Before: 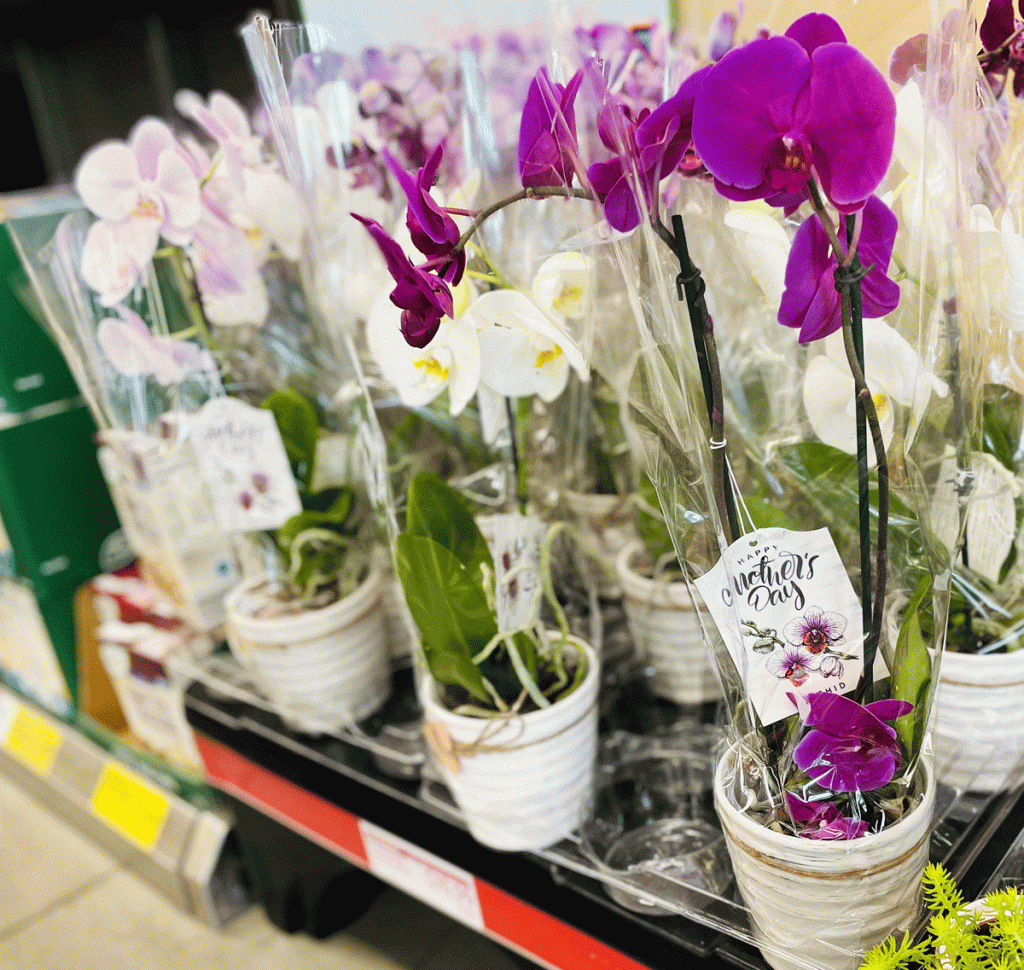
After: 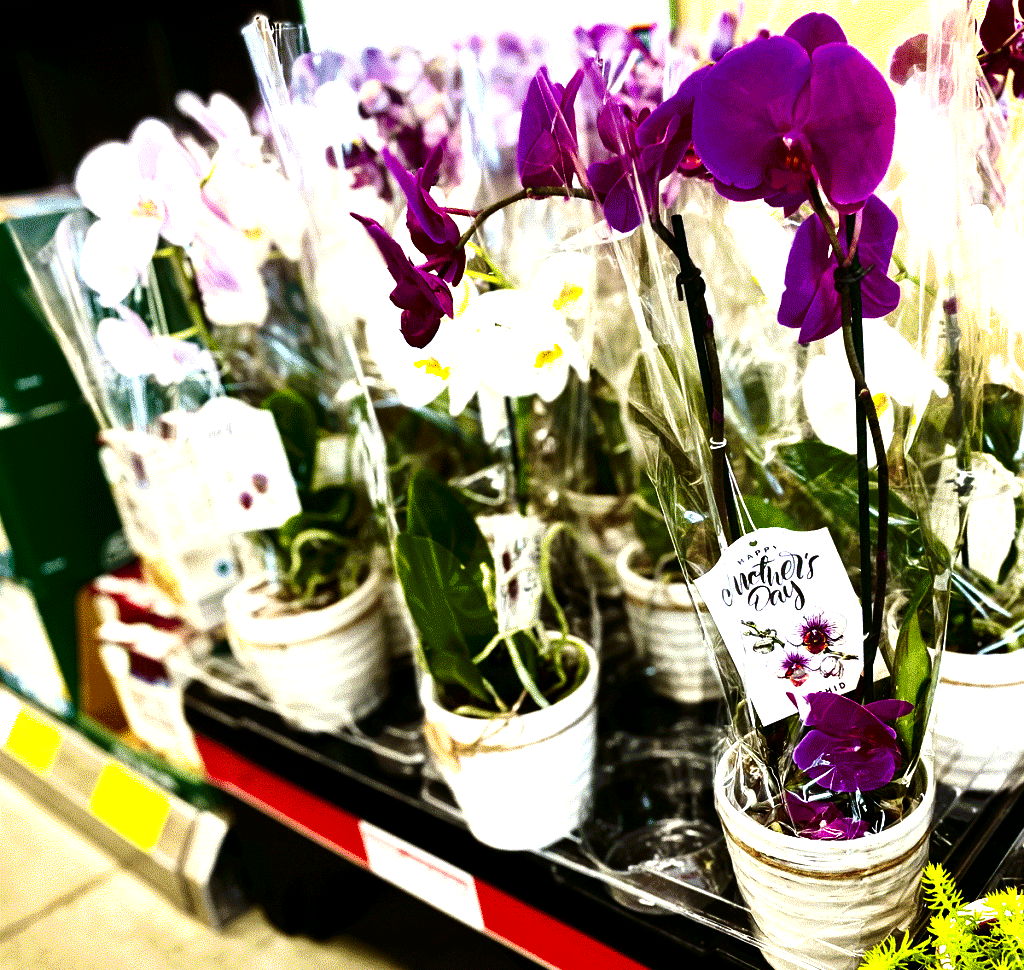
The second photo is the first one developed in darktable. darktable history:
contrast brightness saturation: contrast 0.094, brightness -0.589, saturation 0.175
color balance rgb: linear chroma grading › global chroma 15.562%, perceptual saturation grading › global saturation 0.798%, perceptual brilliance grading › highlights 10.269%, perceptual brilliance grading › mid-tones 4.505%, global vibrance 11.649%, contrast 5.051%
tone equalizer: -8 EV -0.384 EV, -7 EV -0.391 EV, -6 EV -0.341 EV, -5 EV -0.185 EV, -3 EV 0.246 EV, -2 EV 0.336 EV, -1 EV 0.411 EV, +0 EV 0.404 EV, edges refinement/feathering 500, mask exposure compensation -1.57 EV, preserve details no
